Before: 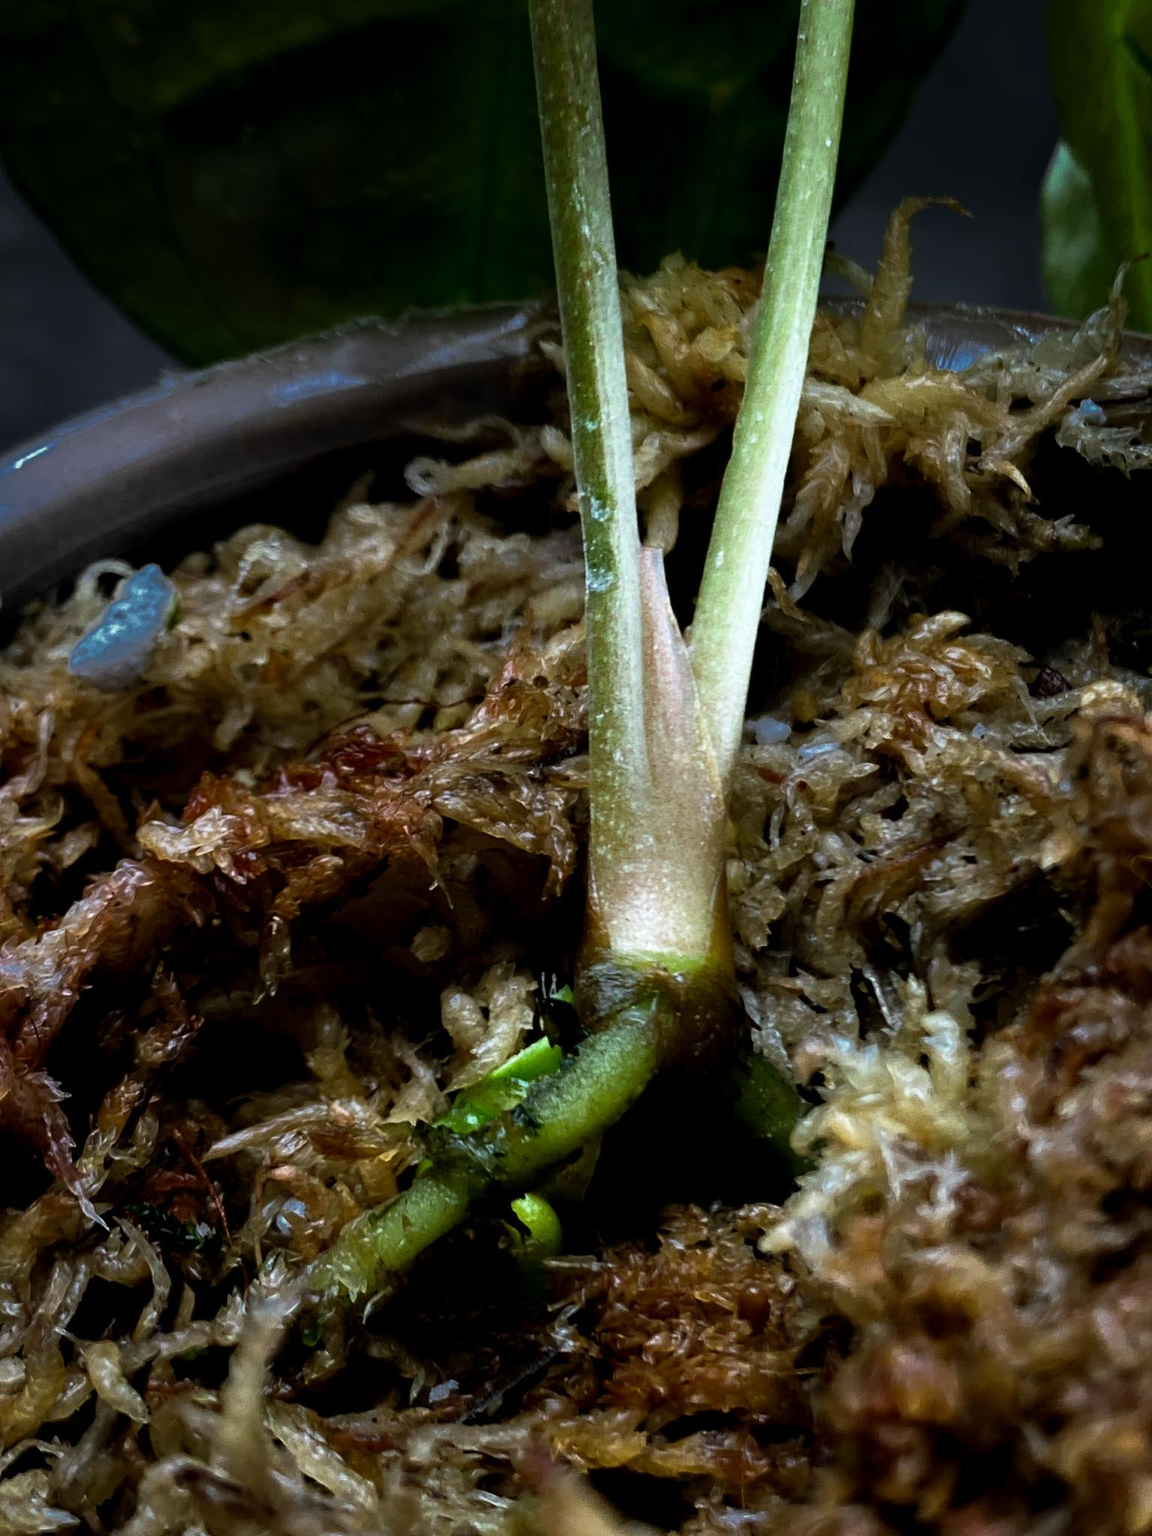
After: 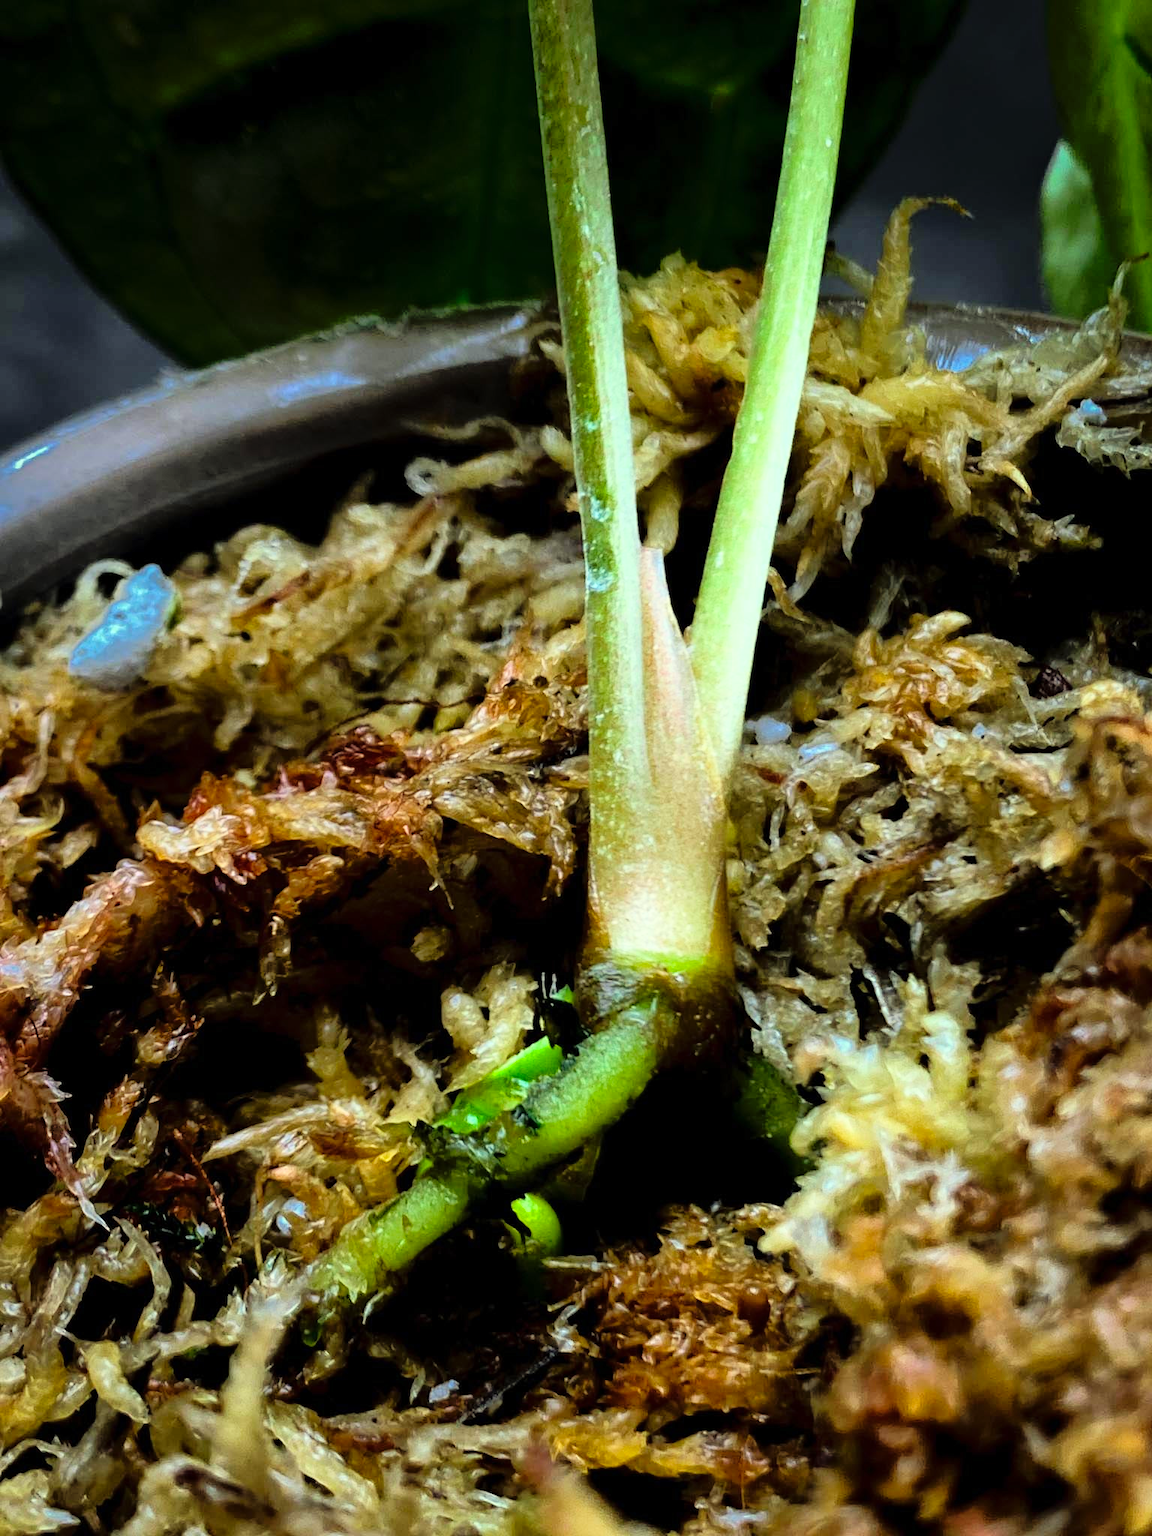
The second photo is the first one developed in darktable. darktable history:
tone curve: curves: ch0 [(0, 0) (0.084, 0.074) (0.2, 0.297) (0.363, 0.591) (0.495, 0.765) (0.68, 0.901) (0.851, 0.967) (1, 1)], color space Lab, linked channels, preserve colors none
color correction: highlights a* -5.94, highlights b* 11.19
shadows and highlights: on, module defaults
